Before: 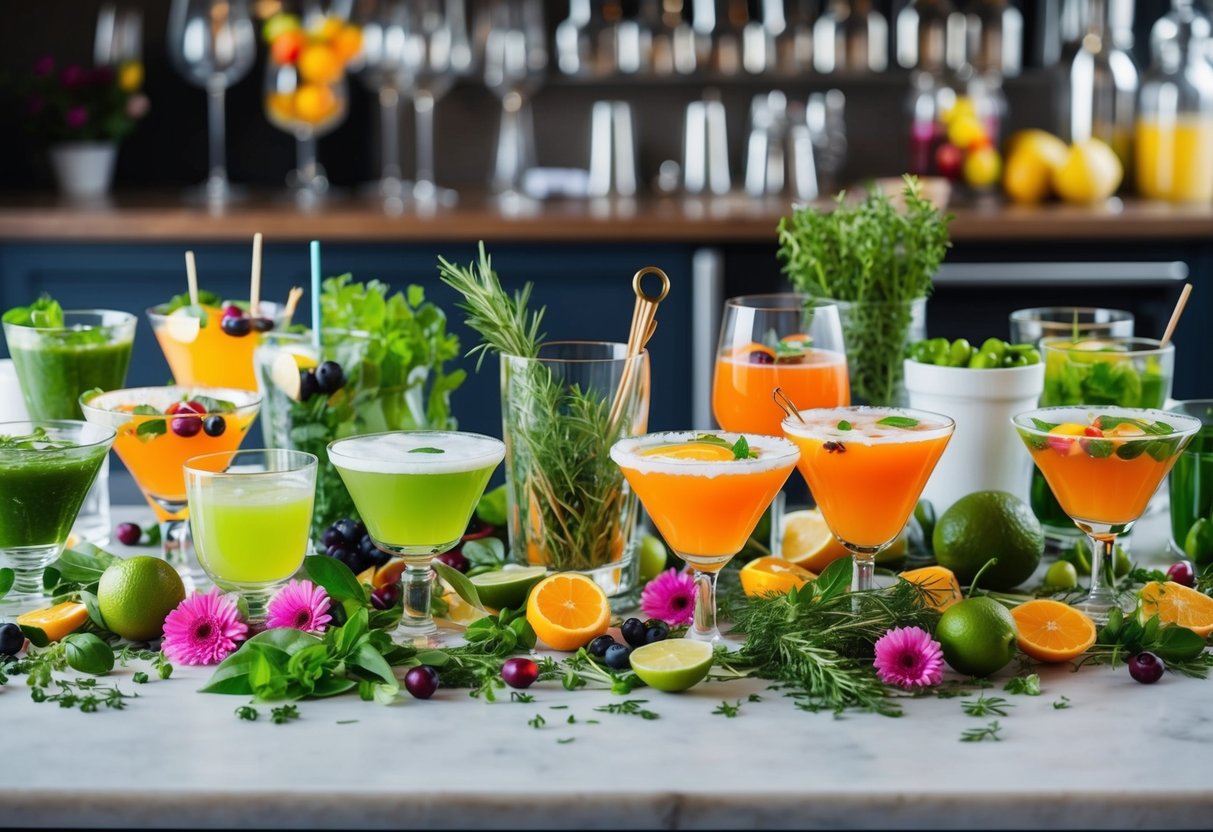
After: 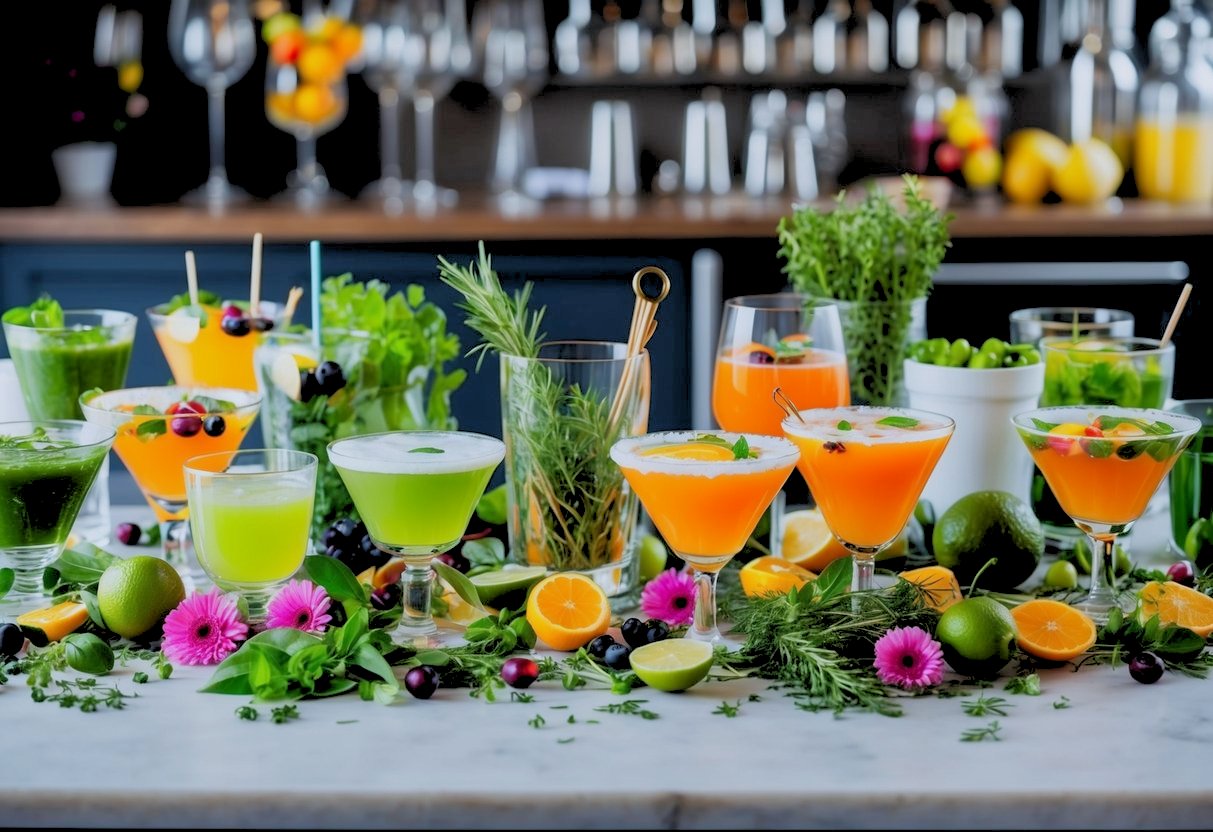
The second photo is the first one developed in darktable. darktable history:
white balance: red 0.974, blue 1.044
exposure: black level correction 0.002, exposure -0.1 EV, compensate highlight preservation false
rgb levels: preserve colors sum RGB, levels [[0.038, 0.433, 0.934], [0, 0.5, 1], [0, 0.5, 1]]
